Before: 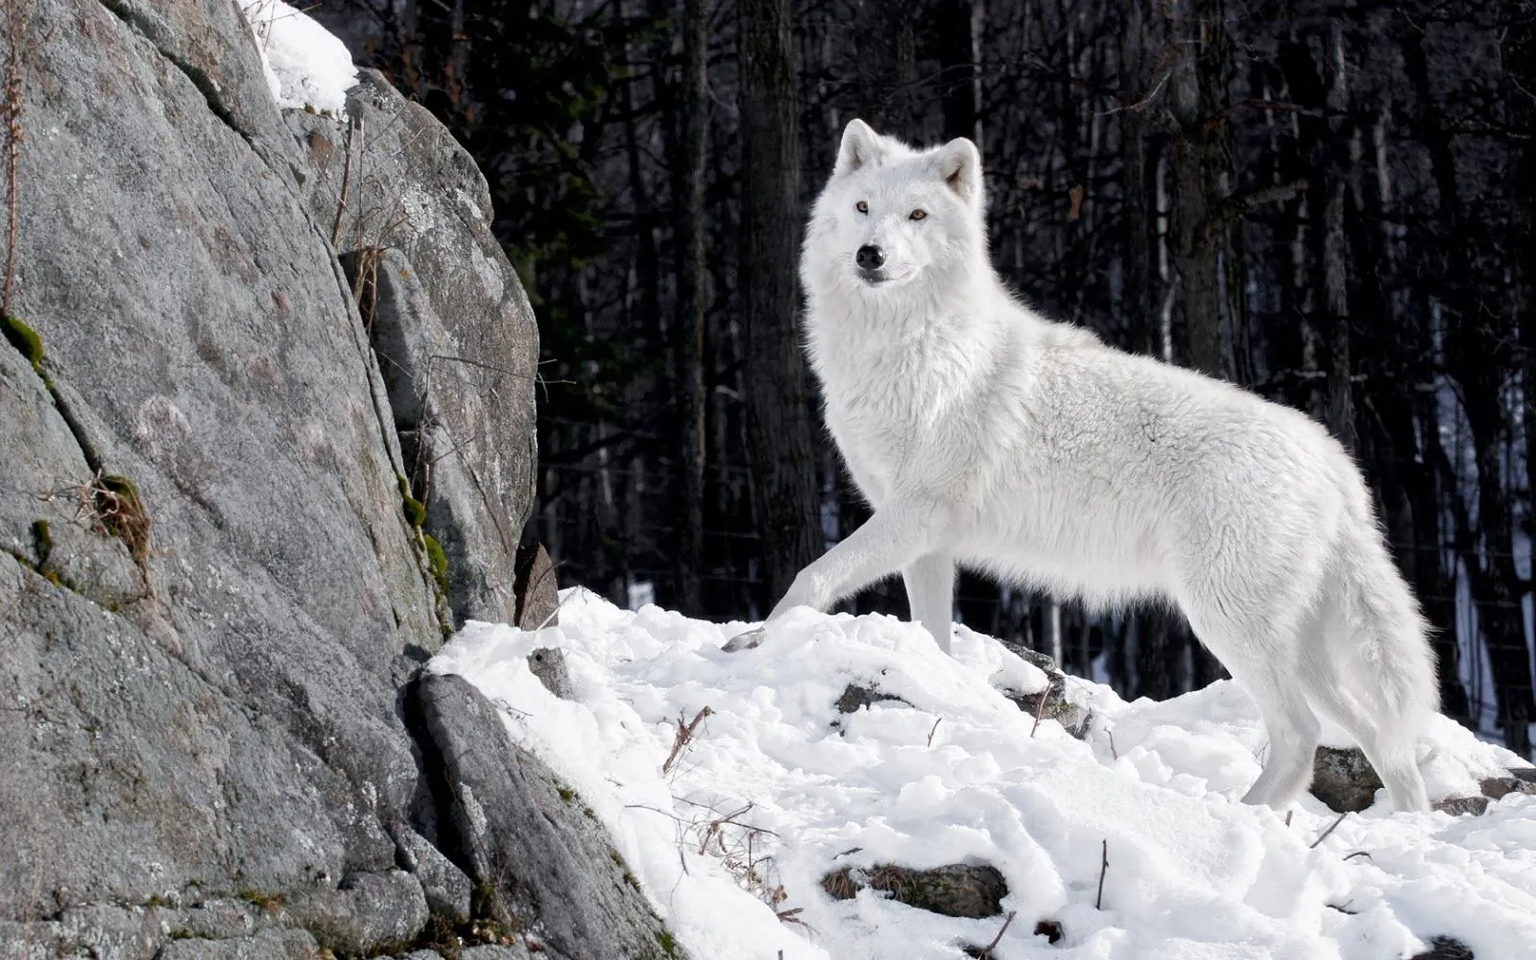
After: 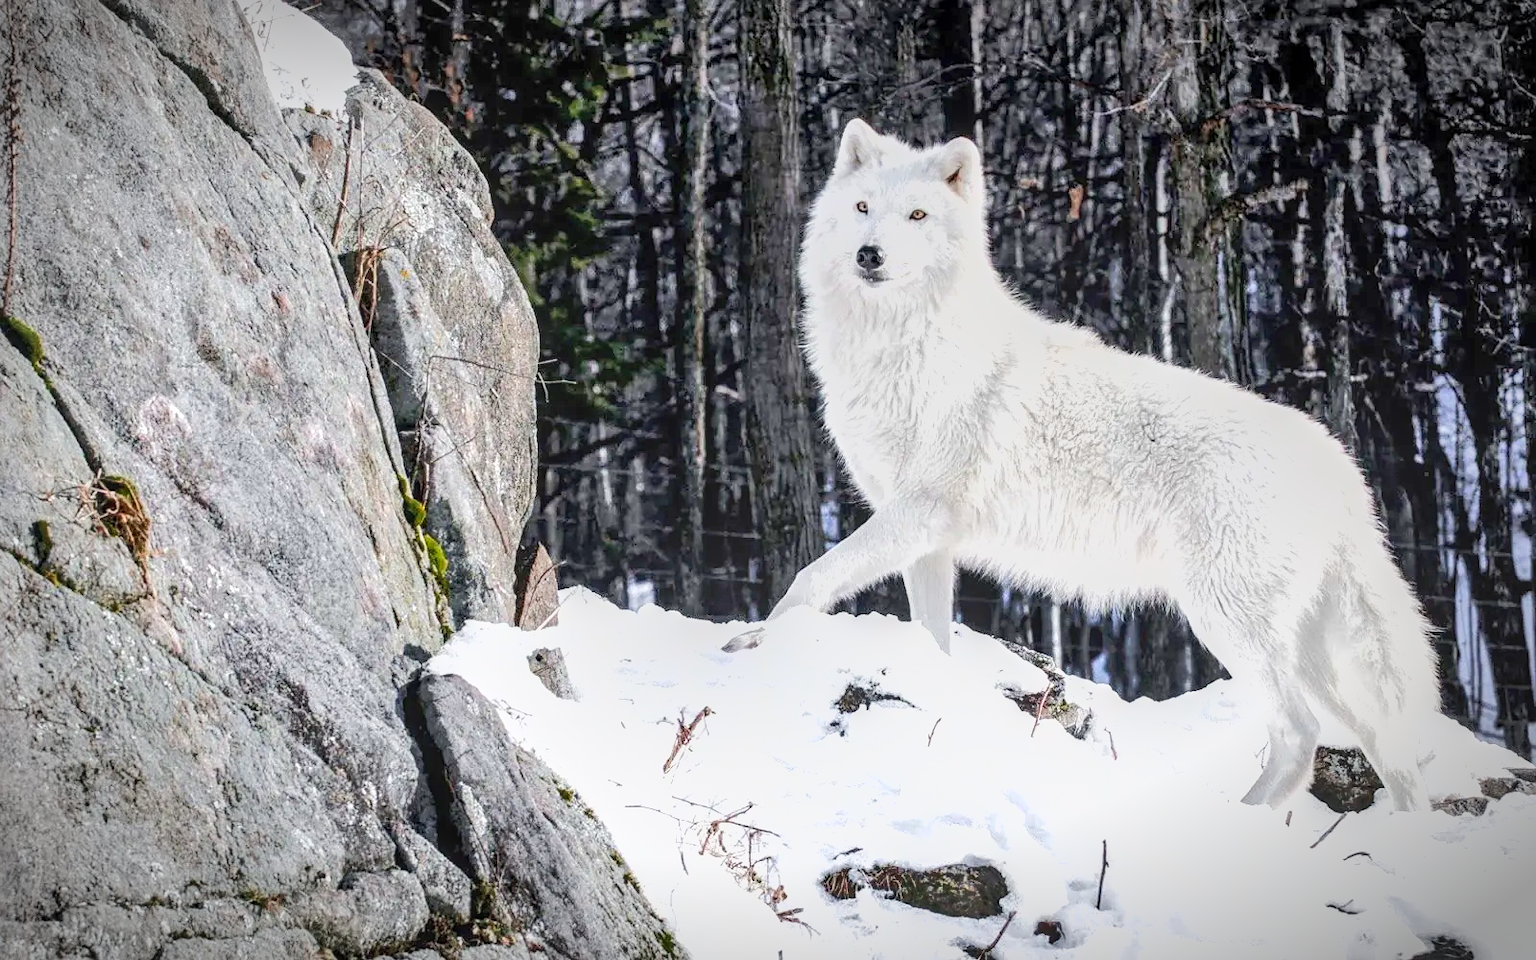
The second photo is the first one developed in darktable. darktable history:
tone equalizer: -8 EV 1.98 EV, -7 EV 1.98 EV, -6 EV 1.99 EV, -5 EV 2 EV, -4 EV 1.96 EV, -3 EV 1.48 EV, -2 EV 0.993 EV, -1 EV 0.482 EV, edges refinement/feathering 500, mask exposure compensation -1.57 EV, preserve details no
sharpen: amount 0.211
vignetting: brightness -0.619, saturation -0.673, automatic ratio true
local contrast: highlights 2%, shadows 2%, detail 134%
shadows and highlights: shadows 59.94, soften with gaussian
